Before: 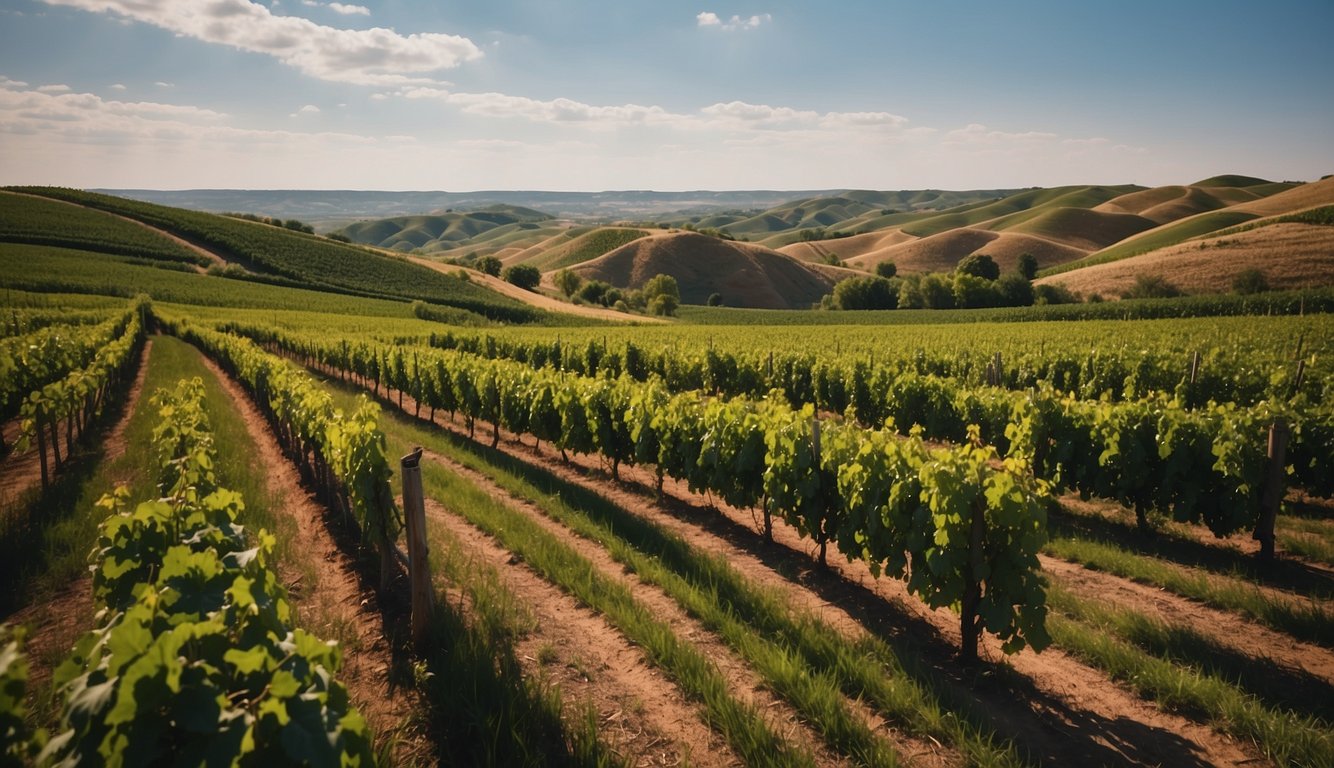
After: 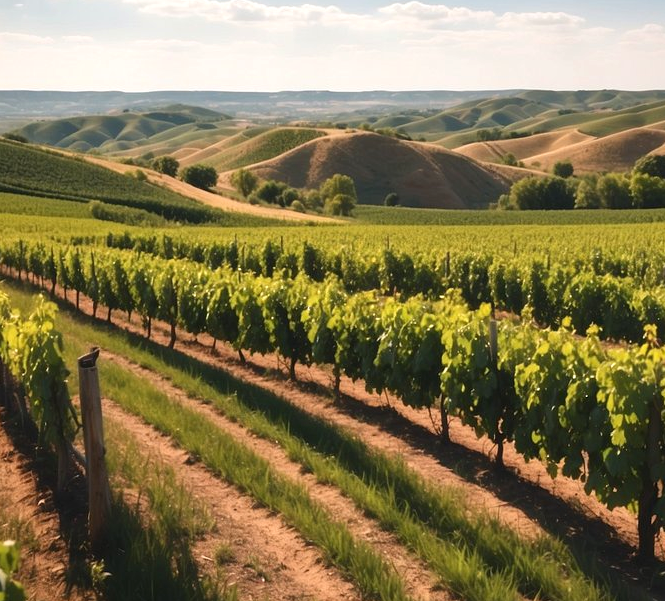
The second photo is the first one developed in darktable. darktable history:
crop and rotate: angle 0.011°, left 24.265%, top 13.123%, right 25.835%, bottom 8.483%
exposure: black level correction 0, exposure 0.499 EV, compensate highlight preservation false
